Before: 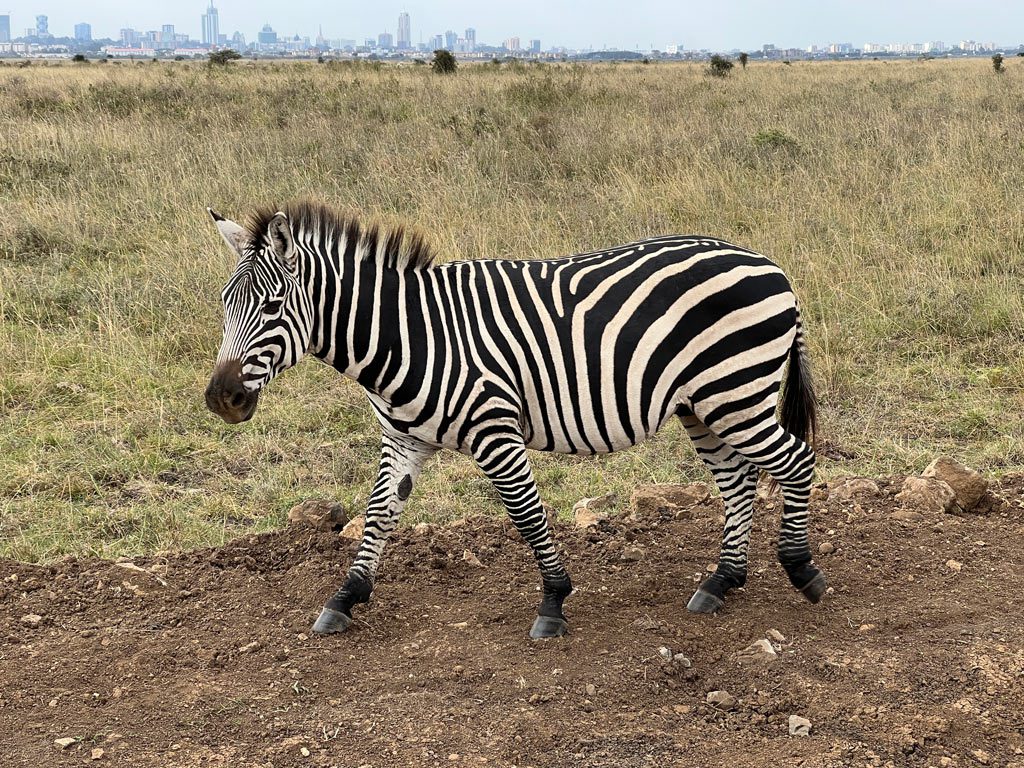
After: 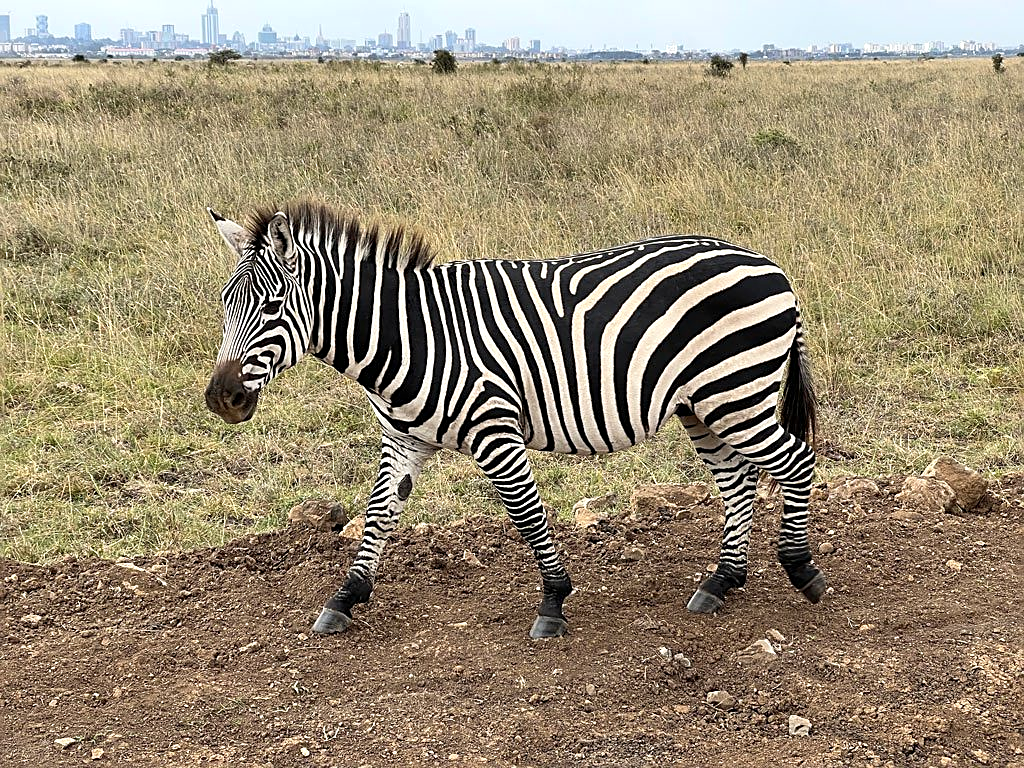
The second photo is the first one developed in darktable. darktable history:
sharpen: on, module defaults
exposure: exposure 0.197 EV, compensate highlight preservation false
